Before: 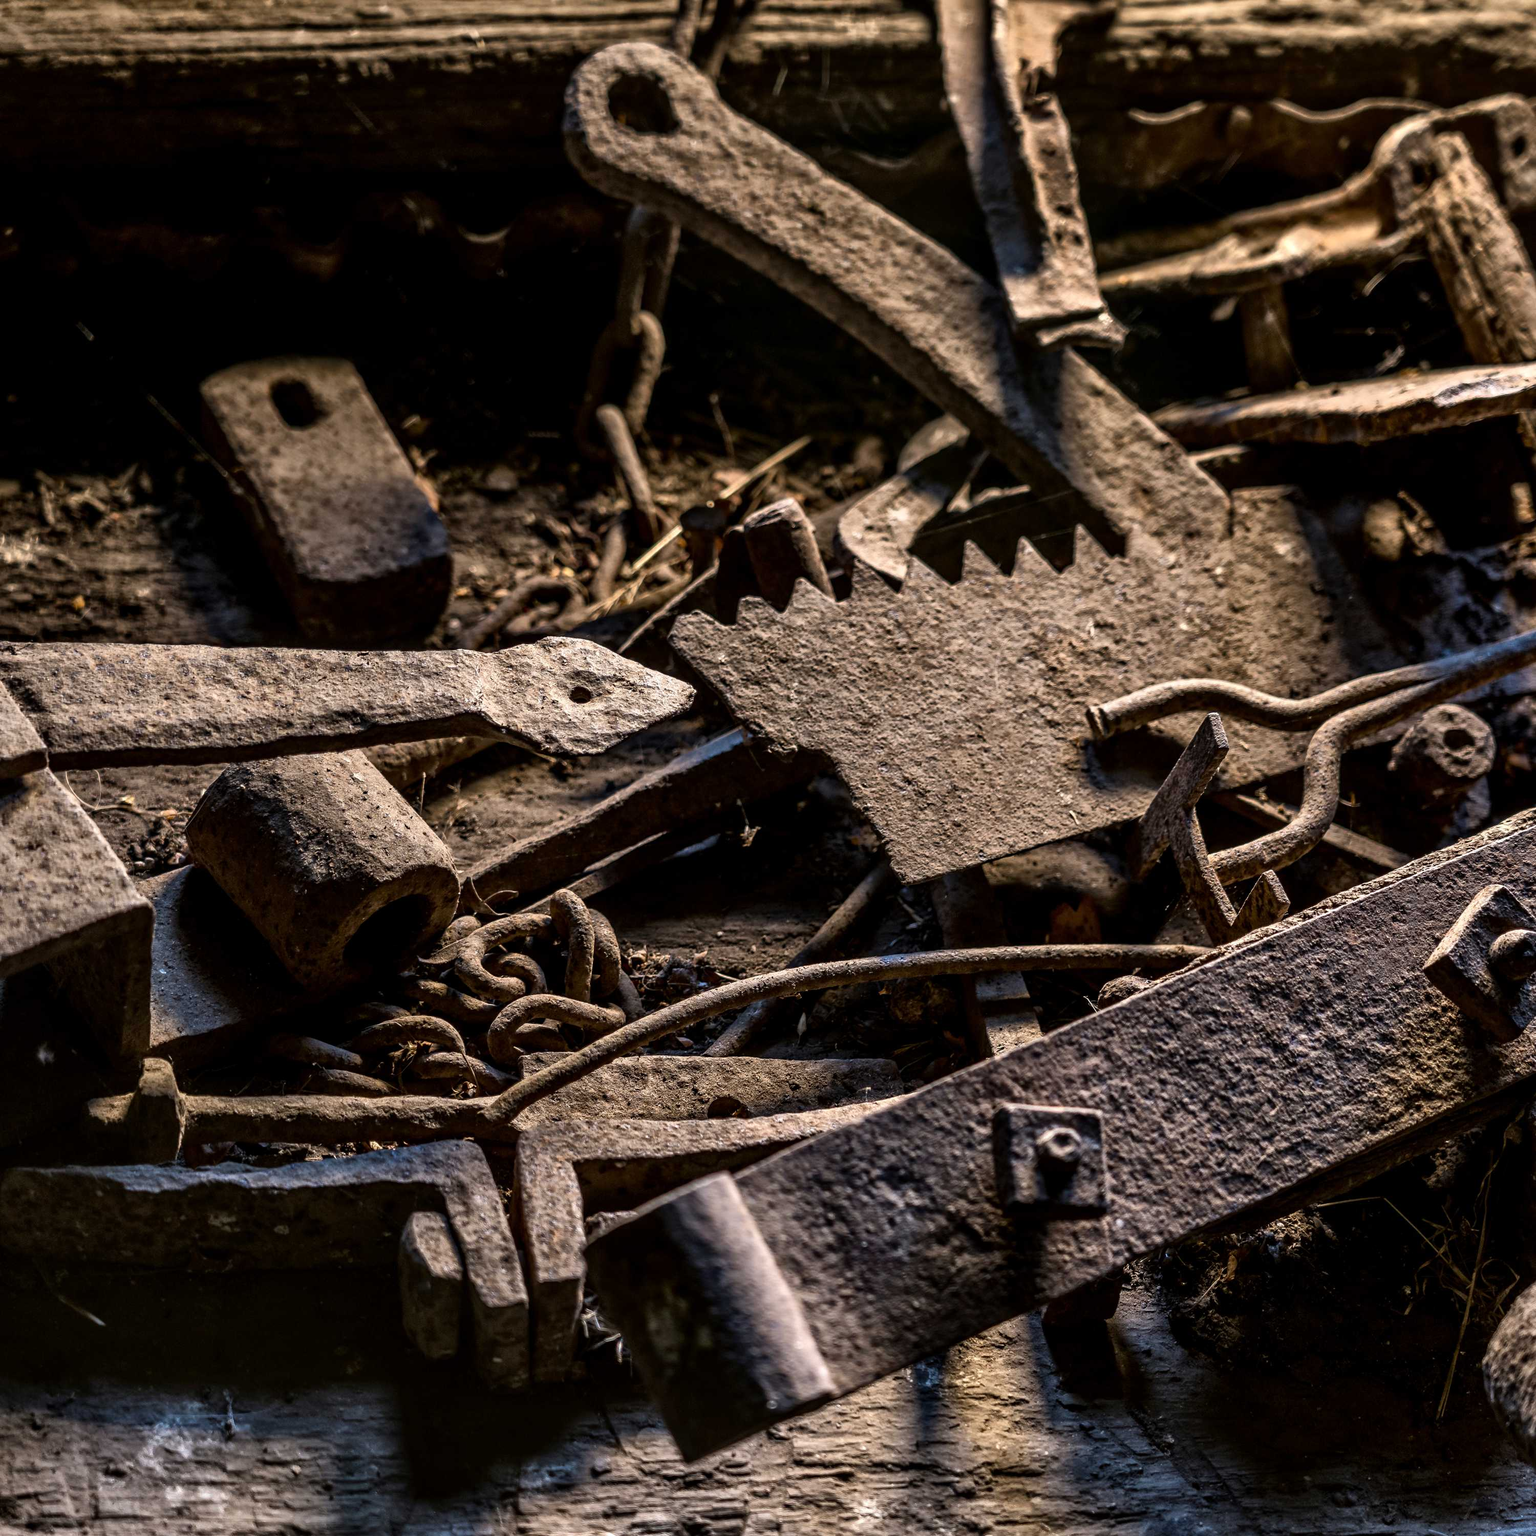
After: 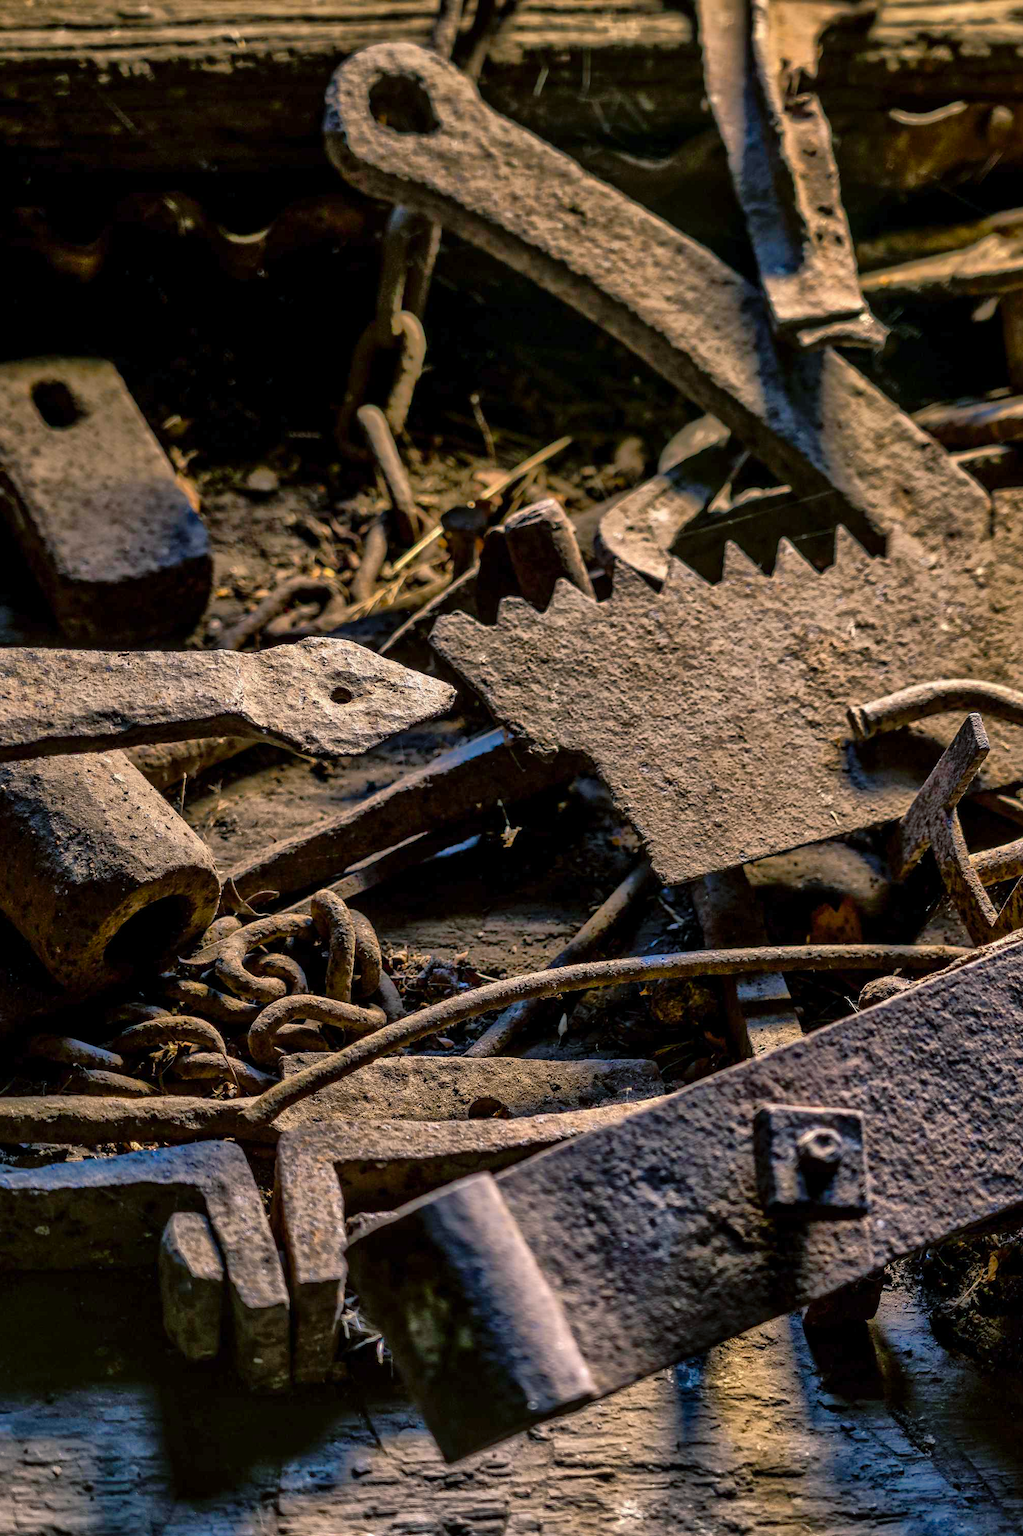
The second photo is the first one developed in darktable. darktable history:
crop and rotate: left 15.642%, right 17.729%
shadows and highlights: on, module defaults
color balance rgb: shadows lift › chroma 5.072%, shadows lift › hue 238.56°, perceptual saturation grading › global saturation 25.291%, global vibrance 20%
